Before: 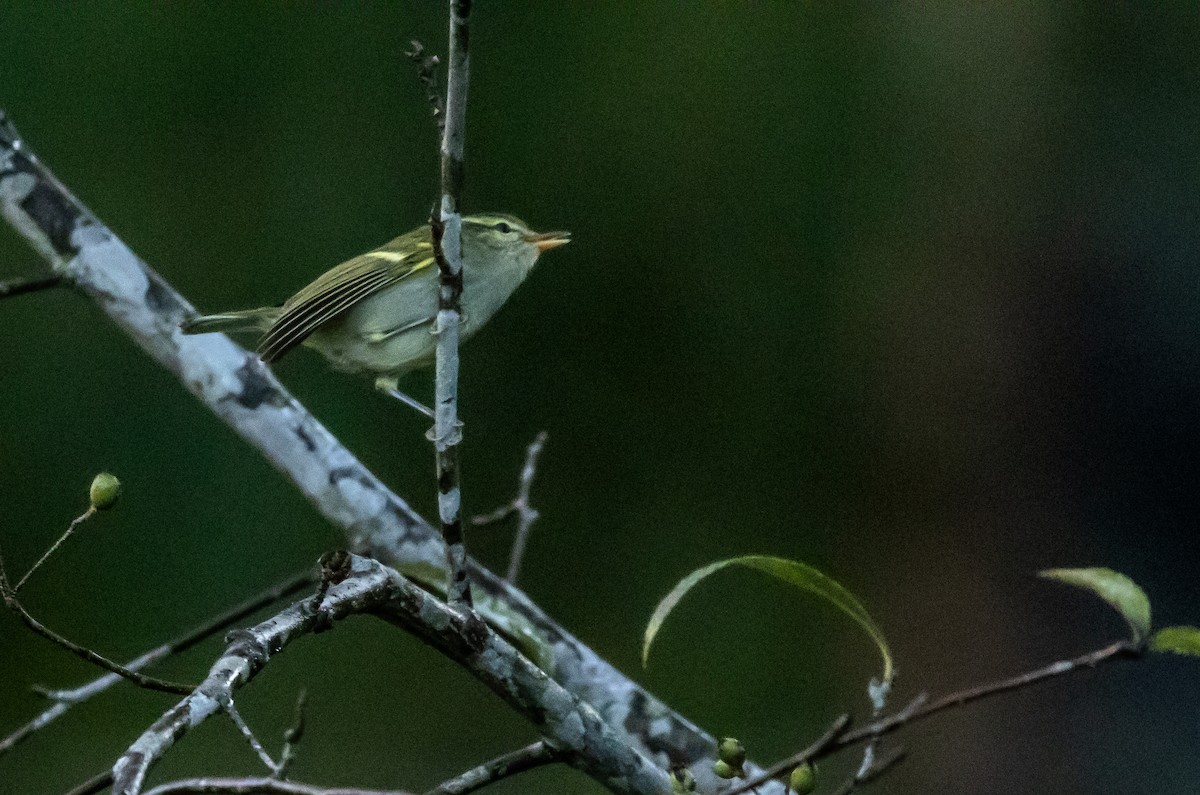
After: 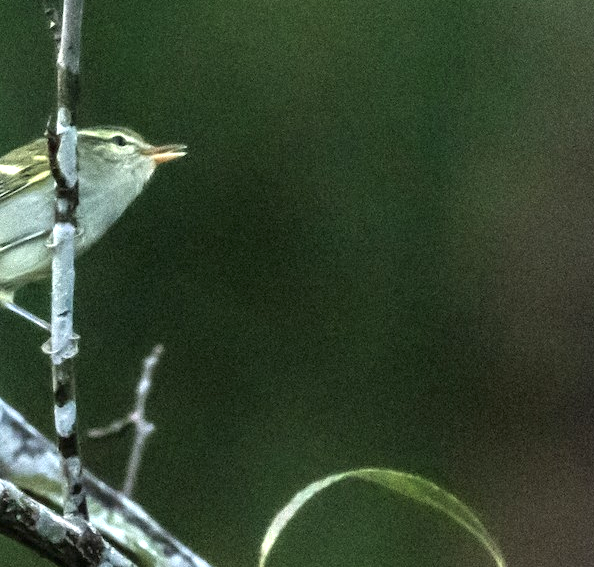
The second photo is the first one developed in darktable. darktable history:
color balance: input saturation 80.07%
crop: left 32.075%, top 10.976%, right 18.355%, bottom 17.596%
exposure: black level correction 0, exposure 1.45 EV, compensate exposure bias true, compensate highlight preservation false
